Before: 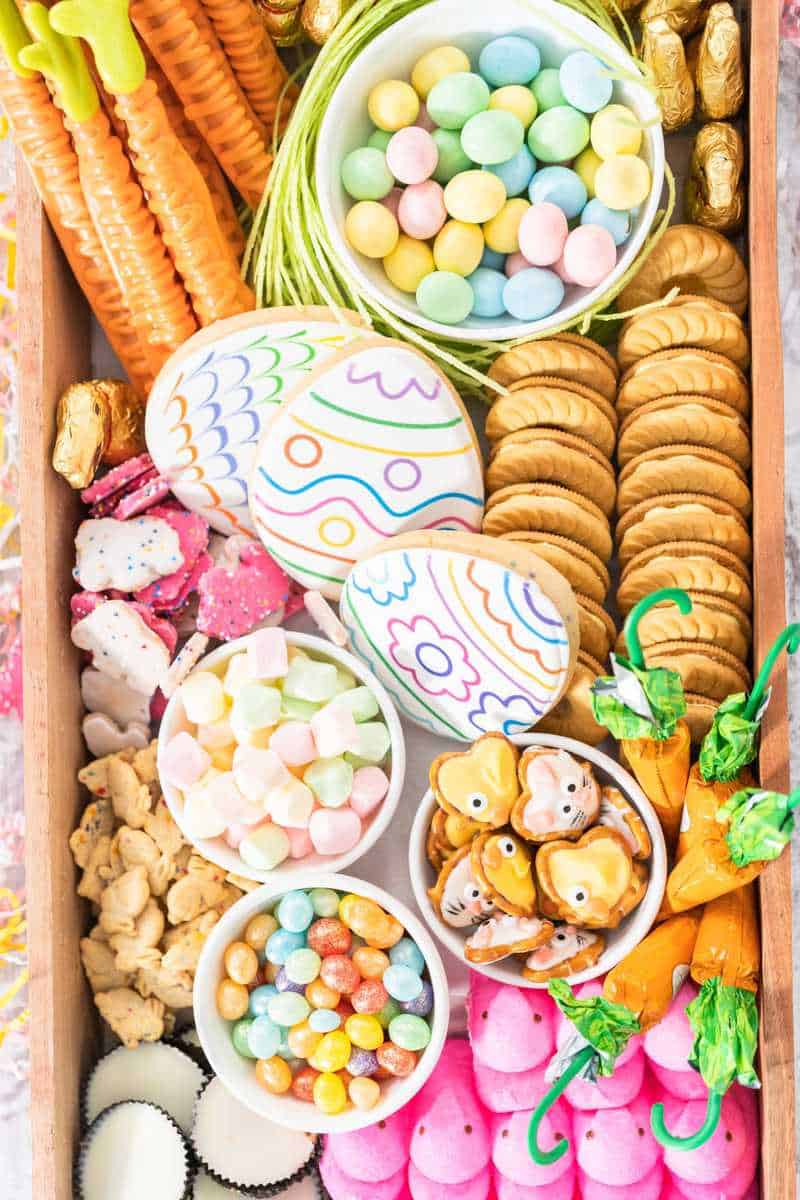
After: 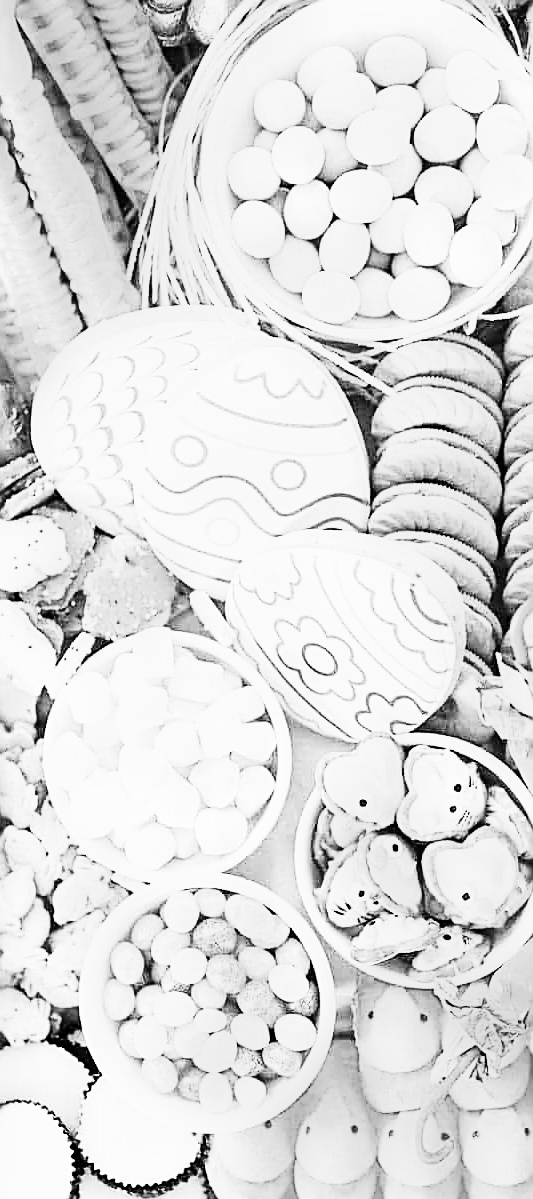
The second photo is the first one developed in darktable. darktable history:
rgb curve: curves: ch0 [(0, 0) (0.21, 0.15) (0.24, 0.21) (0.5, 0.75) (0.75, 0.96) (0.89, 0.99) (1, 1)]; ch1 [(0, 0.02) (0.21, 0.13) (0.25, 0.2) (0.5, 0.67) (0.75, 0.9) (0.89, 0.97) (1, 1)]; ch2 [(0, 0.02) (0.21, 0.13) (0.25, 0.2) (0.5, 0.67) (0.75, 0.9) (0.89, 0.97) (1, 1)], compensate middle gray true
crop and rotate: left 14.292%, right 19.041%
monochrome: a 16.06, b 15.48, size 1
sharpen: amount 0.901
